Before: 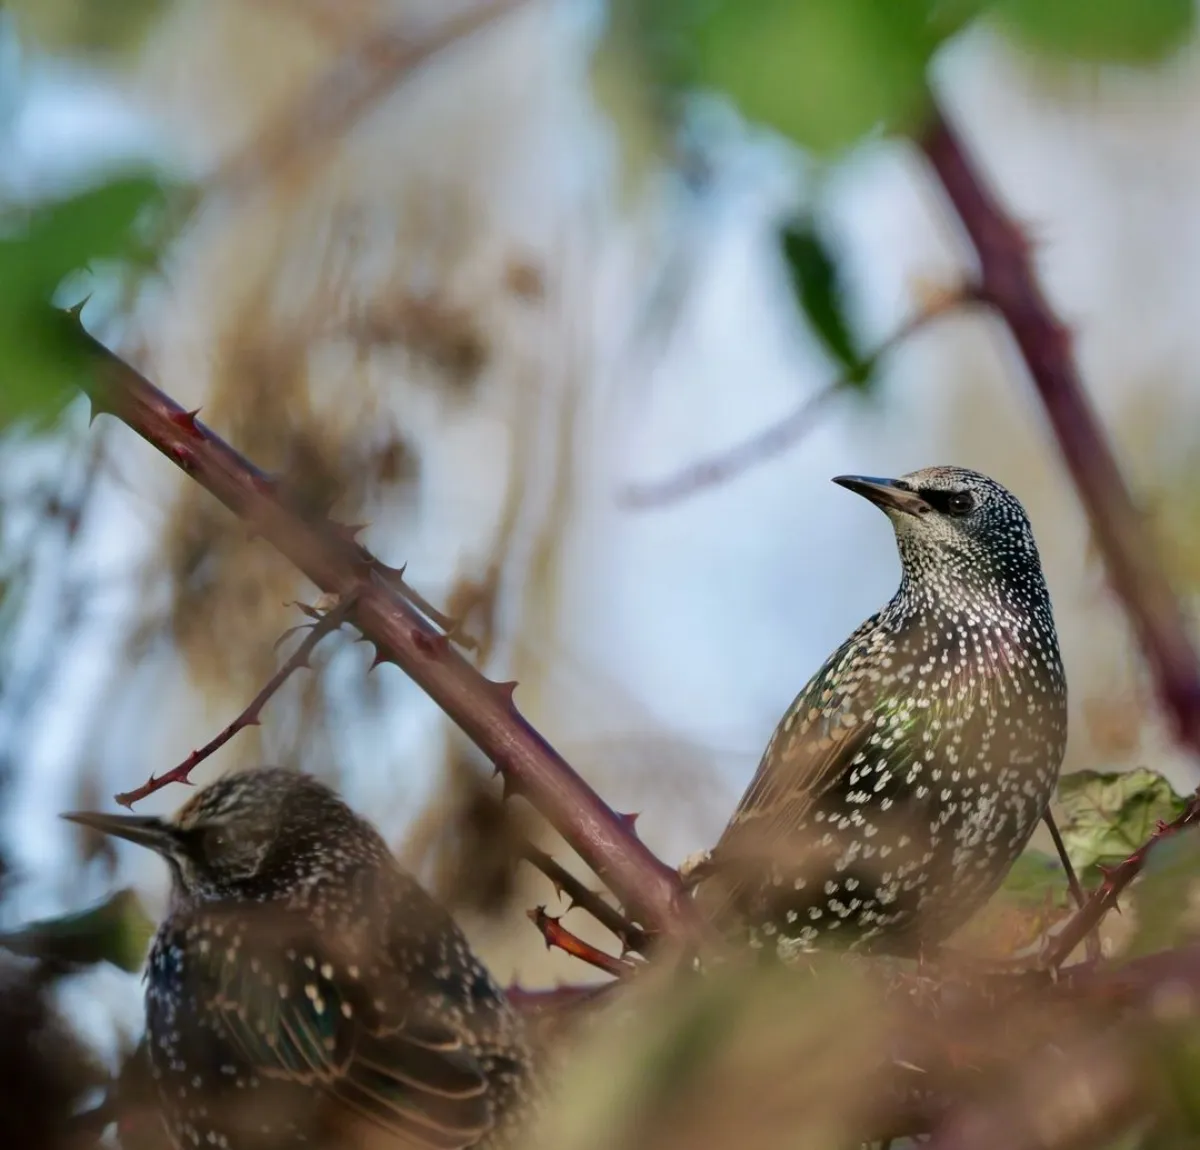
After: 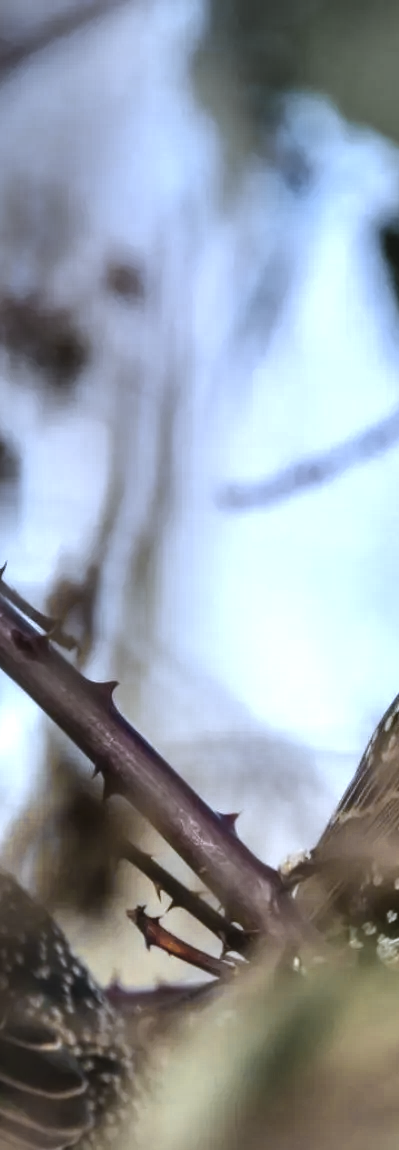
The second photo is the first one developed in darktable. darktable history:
crop: left 33.36%, right 33.36%
vignetting: fall-off radius 60.92%
graduated density: hue 238.83°, saturation 50%
tone equalizer: -8 EV -0.417 EV, -7 EV -0.389 EV, -6 EV -0.333 EV, -5 EV -0.222 EV, -3 EV 0.222 EV, -2 EV 0.333 EV, -1 EV 0.389 EV, +0 EV 0.417 EV, edges refinement/feathering 500, mask exposure compensation -1.57 EV, preserve details no
color balance: lift [1.01, 1, 1, 1], gamma [1.097, 1, 1, 1], gain [0.85, 1, 1, 1]
local contrast: highlights 60%, shadows 60%, detail 160%
color zones: curves: ch0 [(0.004, 0.306) (0.107, 0.448) (0.252, 0.656) (0.41, 0.398) (0.595, 0.515) (0.768, 0.628)]; ch1 [(0.07, 0.323) (0.151, 0.452) (0.252, 0.608) (0.346, 0.221) (0.463, 0.189) (0.61, 0.368) (0.735, 0.395) (0.921, 0.412)]; ch2 [(0, 0.476) (0.132, 0.512) (0.243, 0.512) (0.397, 0.48) (0.522, 0.376) (0.634, 0.536) (0.761, 0.46)]
white balance: red 0.926, green 1.003, blue 1.133
